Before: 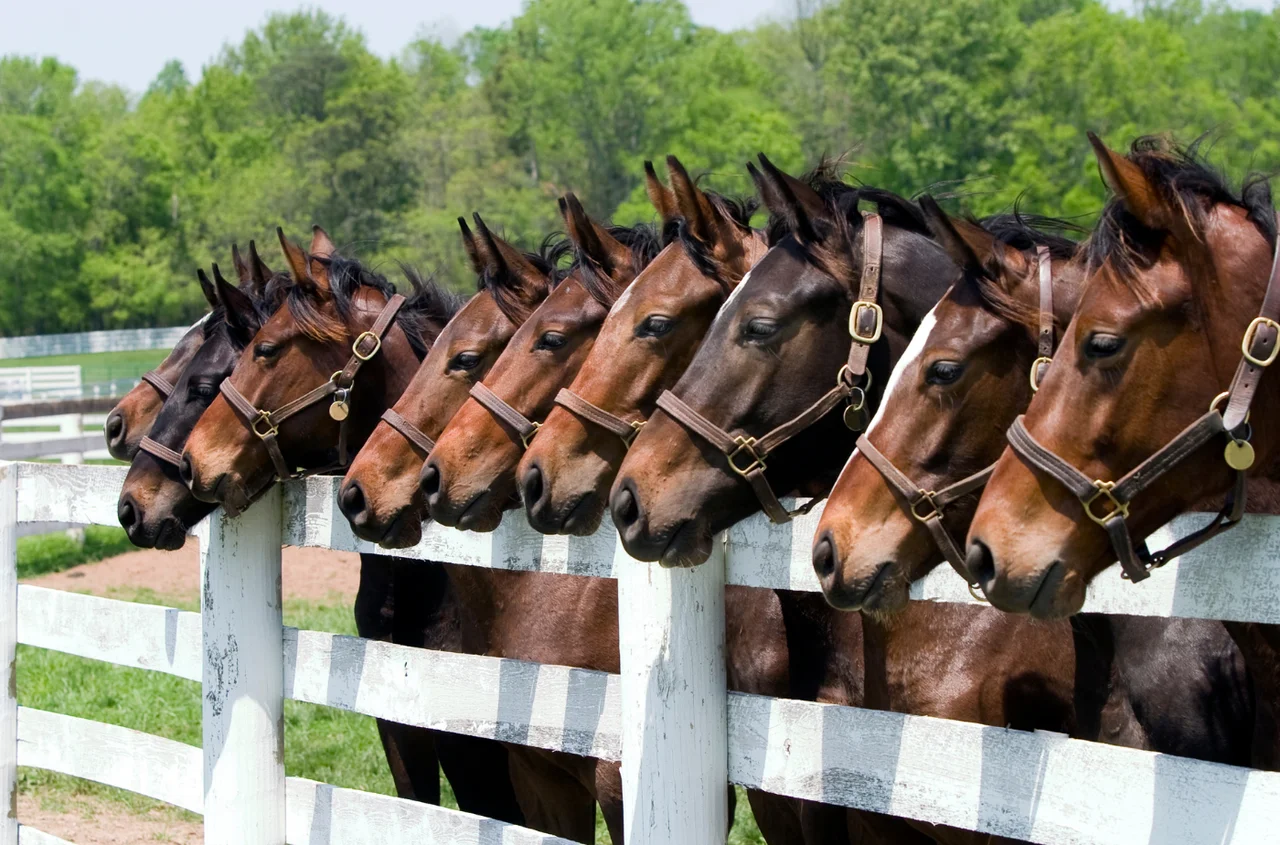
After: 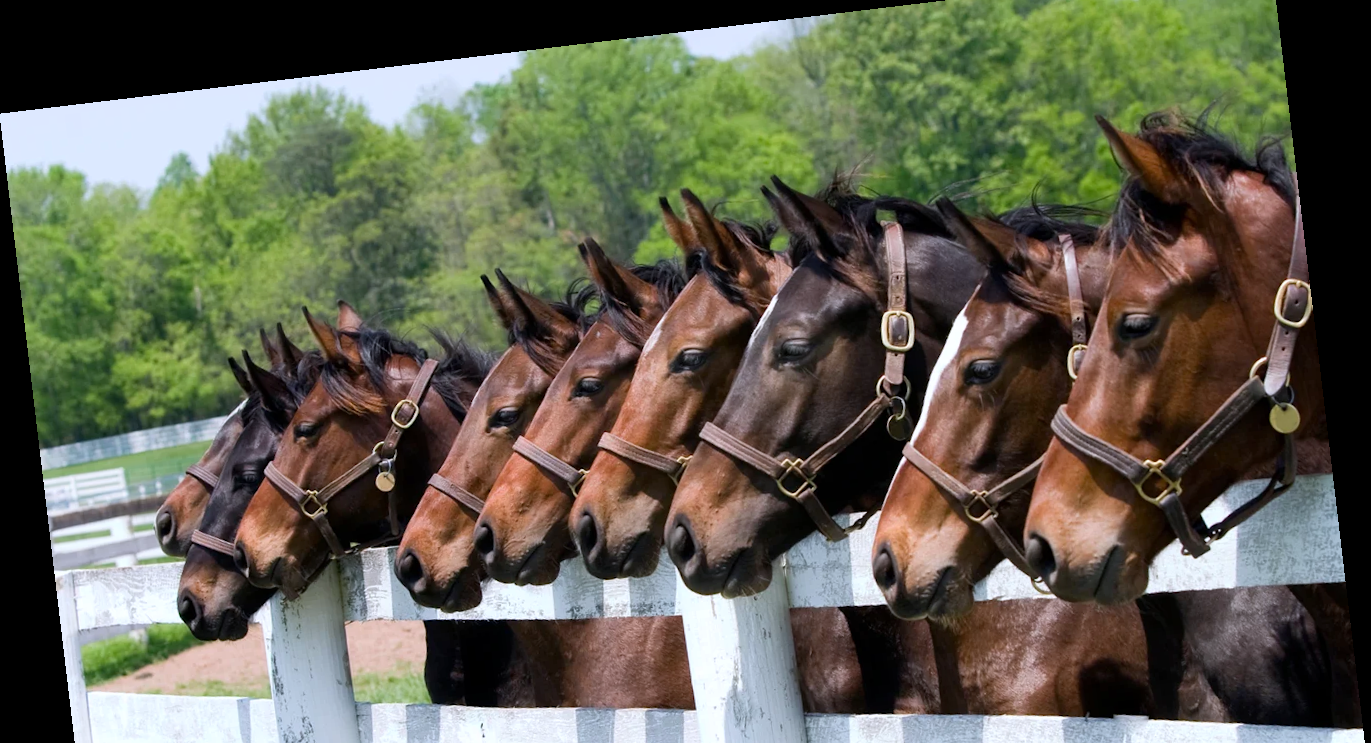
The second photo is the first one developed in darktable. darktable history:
rotate and perspective: rotation -6.83°, automatic cropping off
white balance: red 0.984, blue 1.059
crop: top 3.857%, bottom 21.132%
